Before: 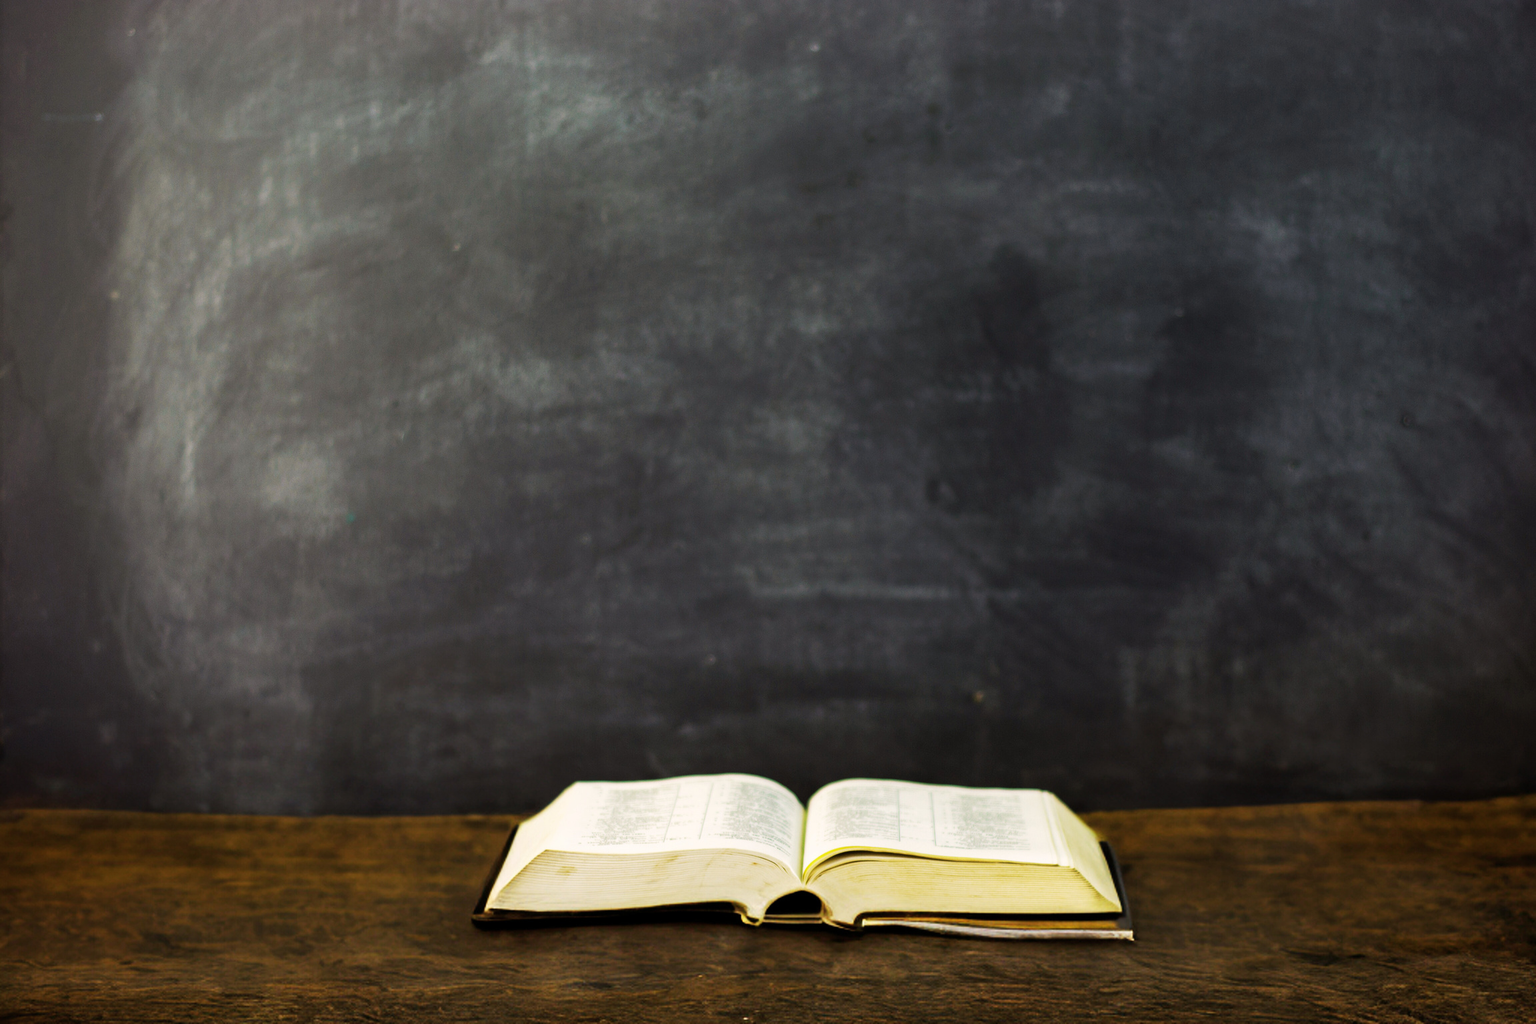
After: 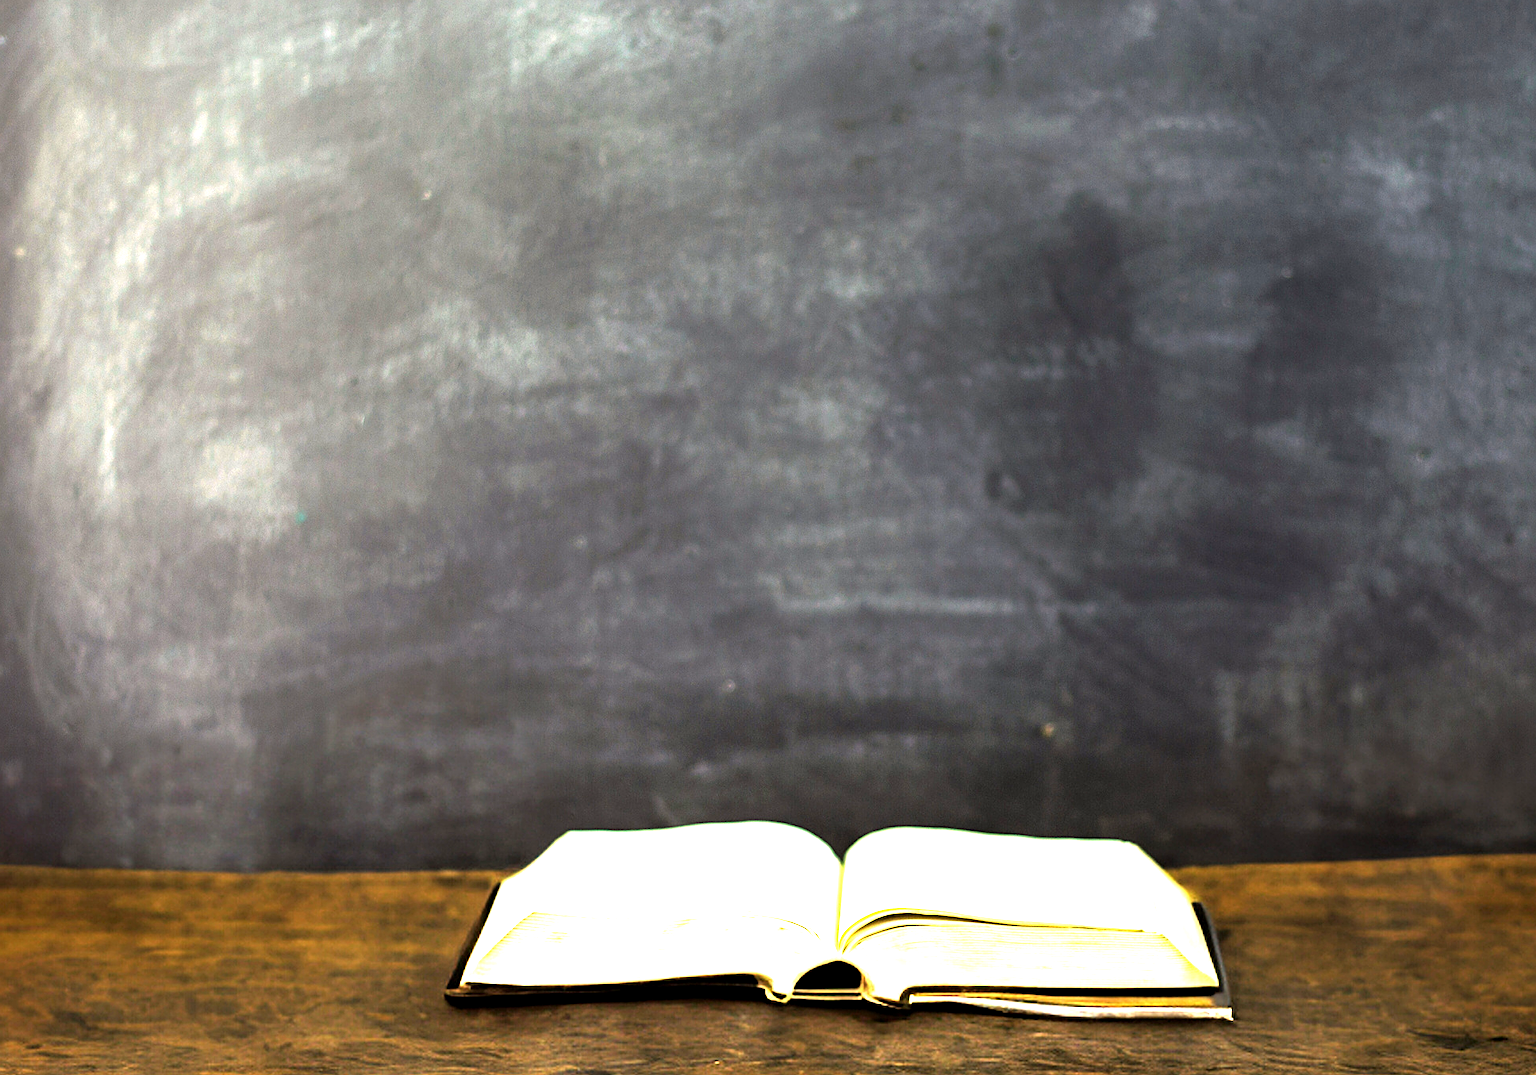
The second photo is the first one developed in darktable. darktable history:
exposure: black level correction 0.001, exposure 1.398 EV, compensate exposure bias true, compensate highlight preservation false
crop: left 6.418%, top 8.187%, right 9.54%, bottom 3.537%
tone equalizer: -8 EV -0.431 EV, -7 EV -0.383 EV, -6 EV -0.367 EV, -5 EV -0.23 EV, -3 EV 0.238 EV, -2 EV 0.346 EV, -1 EV 0.415 EV, +0 EV 0.411 EV
sharpen: on, module defaults
